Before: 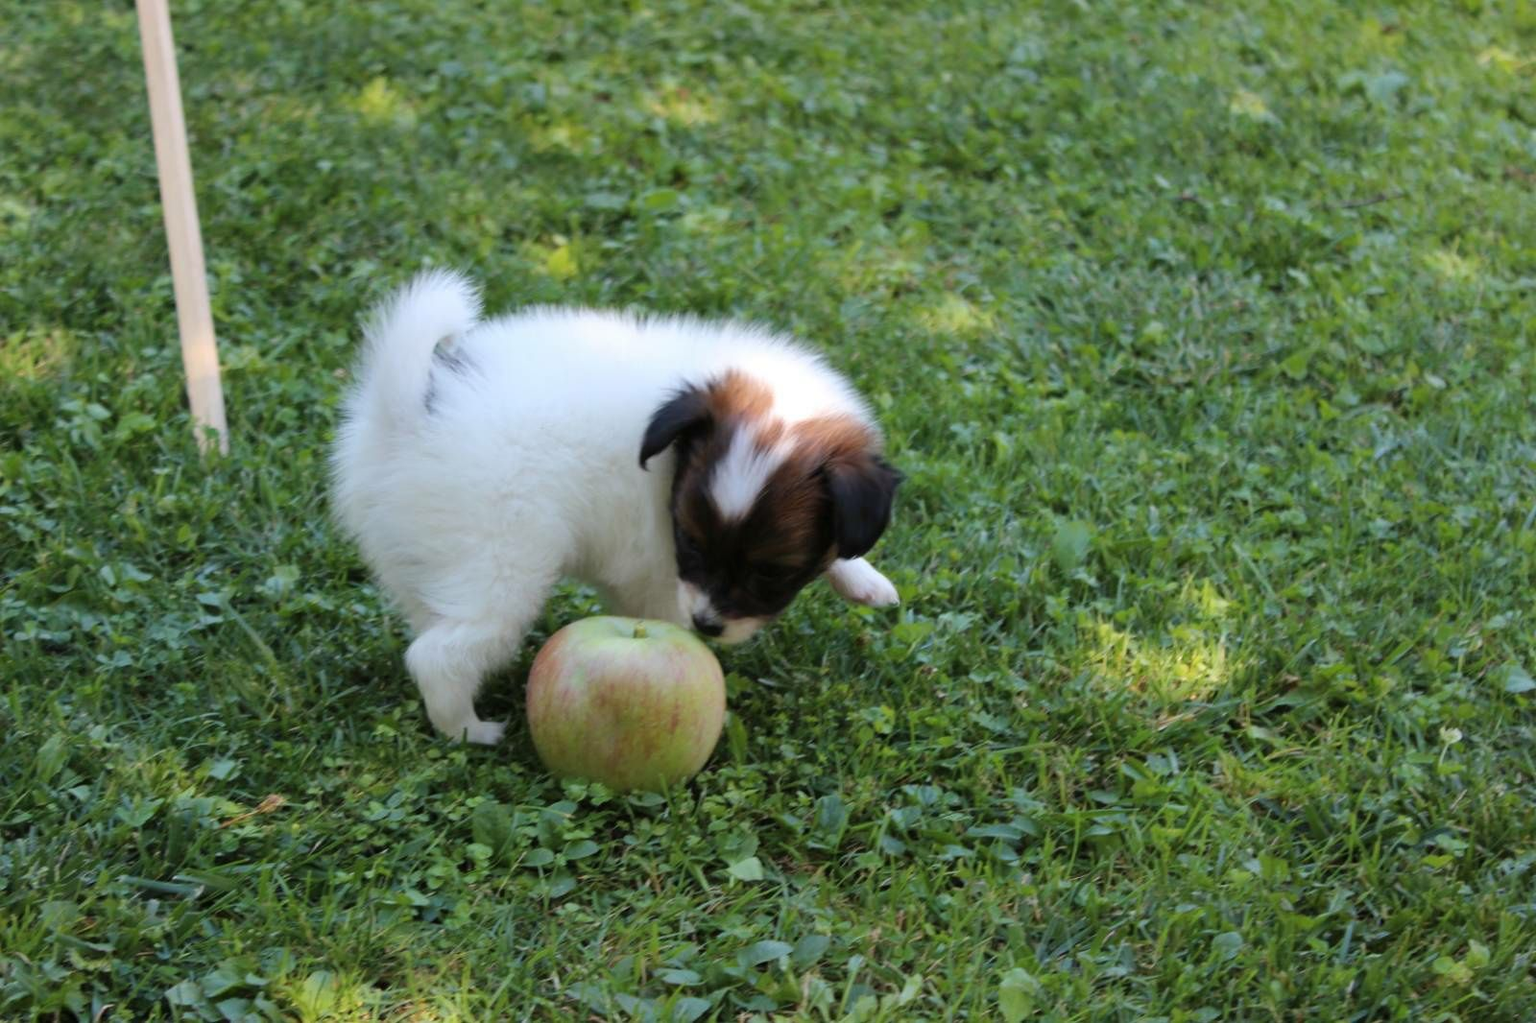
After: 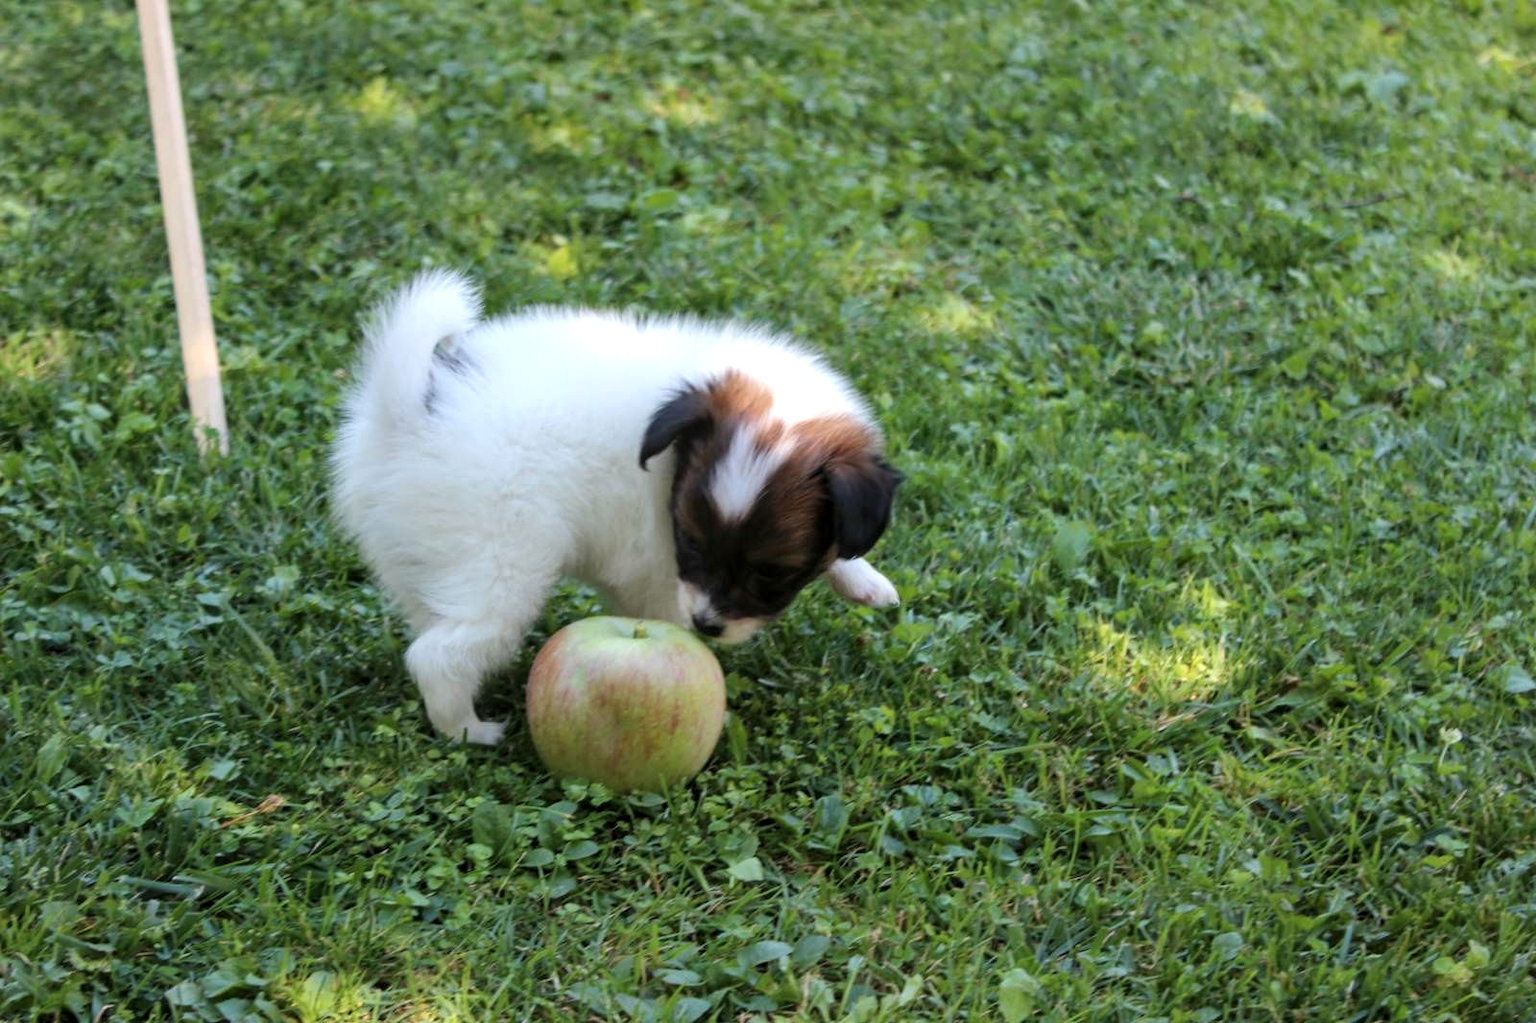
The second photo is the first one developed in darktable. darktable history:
local contrast: on, module defaults
exposure: exposure 0.161 EV, compensate highlight preservation false
